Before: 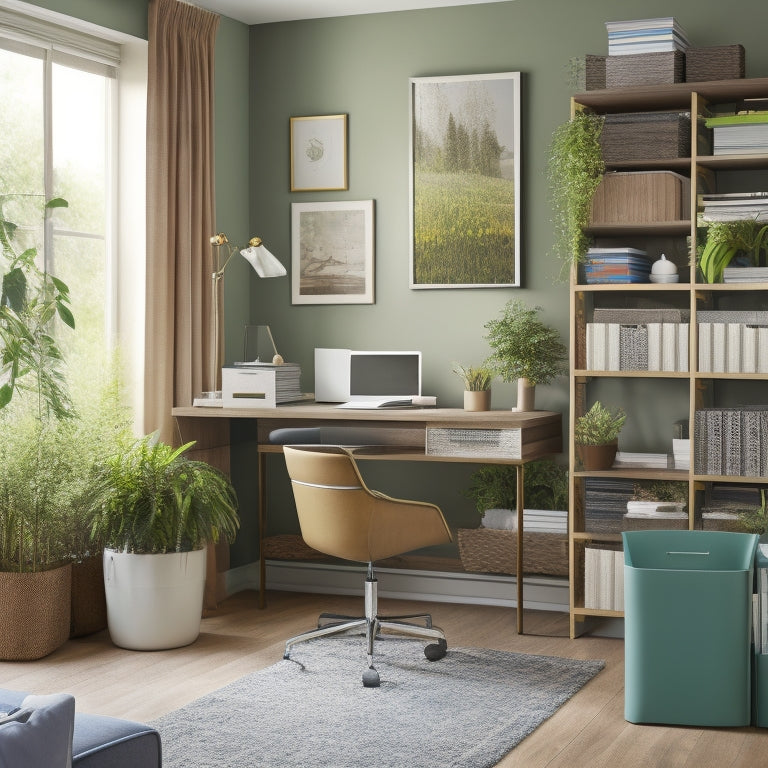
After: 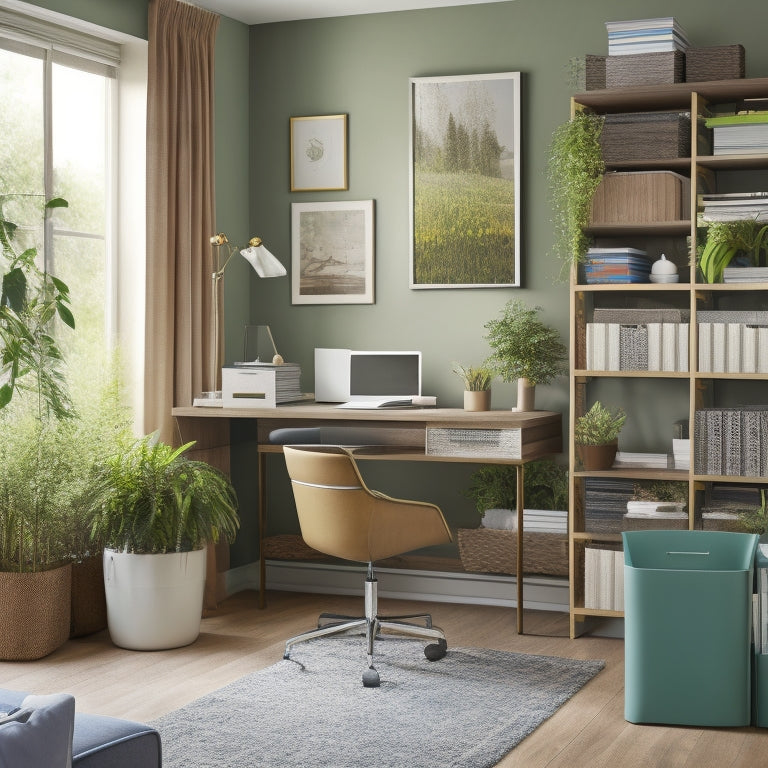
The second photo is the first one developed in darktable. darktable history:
shadows and highlights: white point adjustment 0.04, soften with gaussian
